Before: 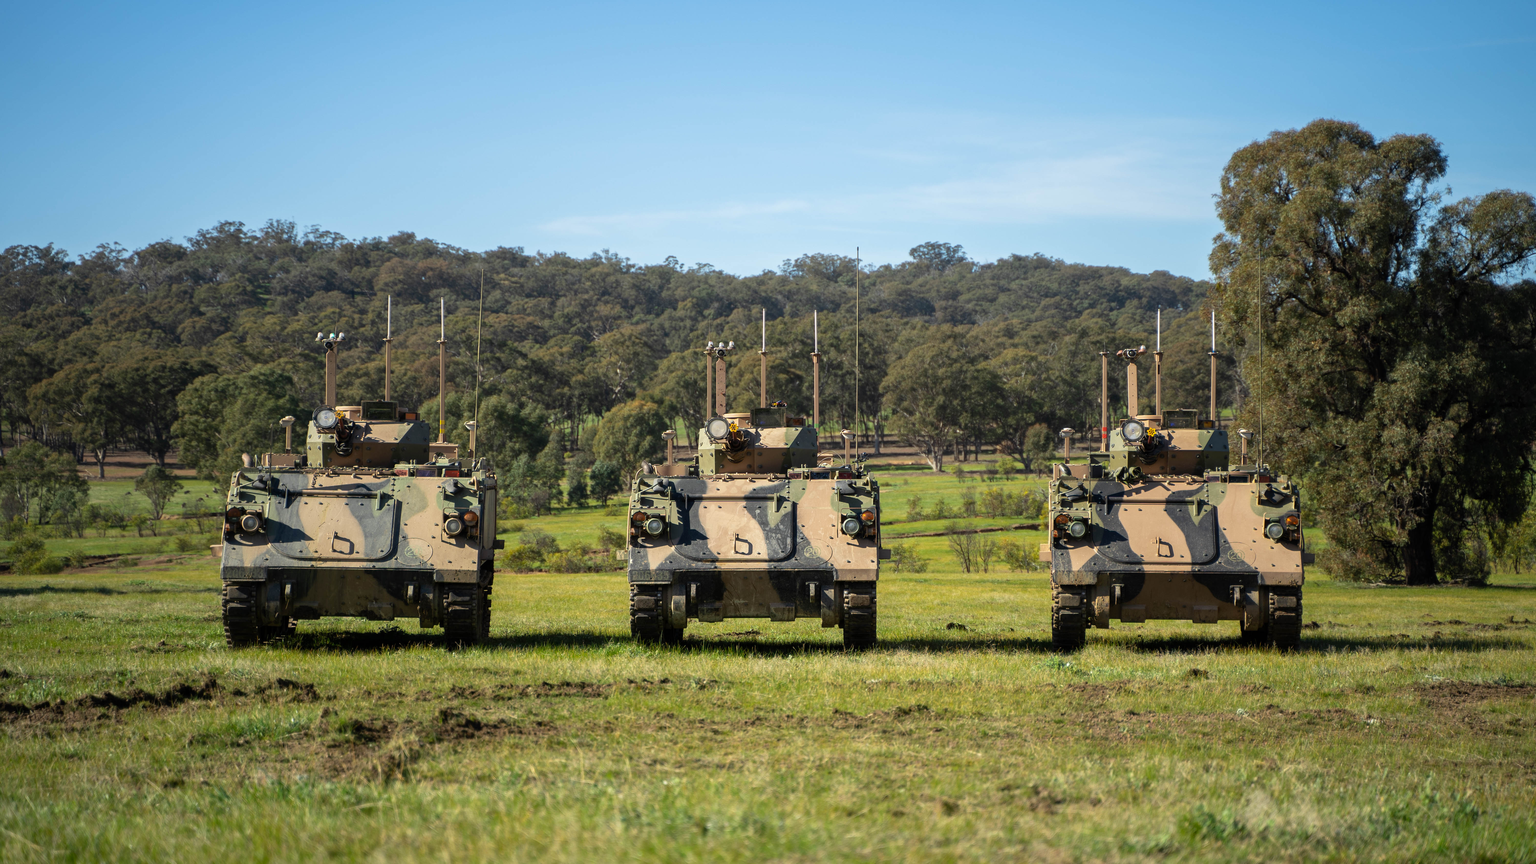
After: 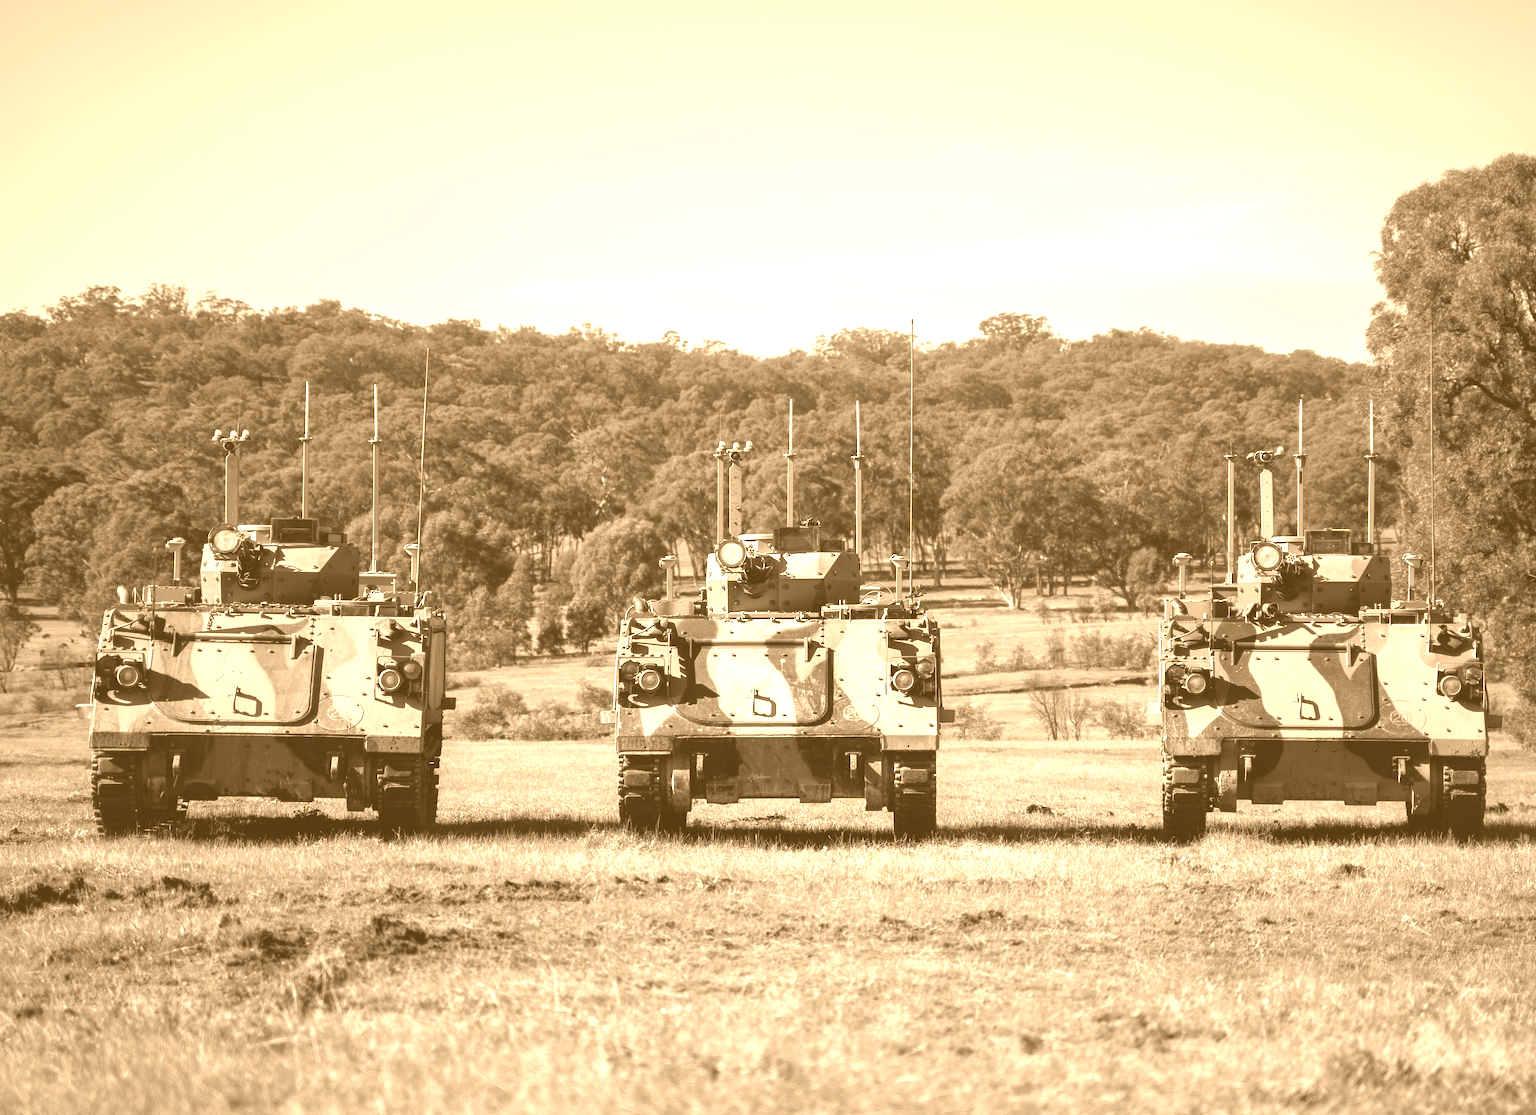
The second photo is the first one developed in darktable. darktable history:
colorize: hue 28.8°, source mix 100%
color balance: lift [1, 1.001, 0.999, 1.001], gamma [1, 1.004, 1.007, 0.993], gain [1, 0.991, 0.987, 1.013], contrast 10%, output saturation 120%
crop: left 9.88%, right 12.664%
